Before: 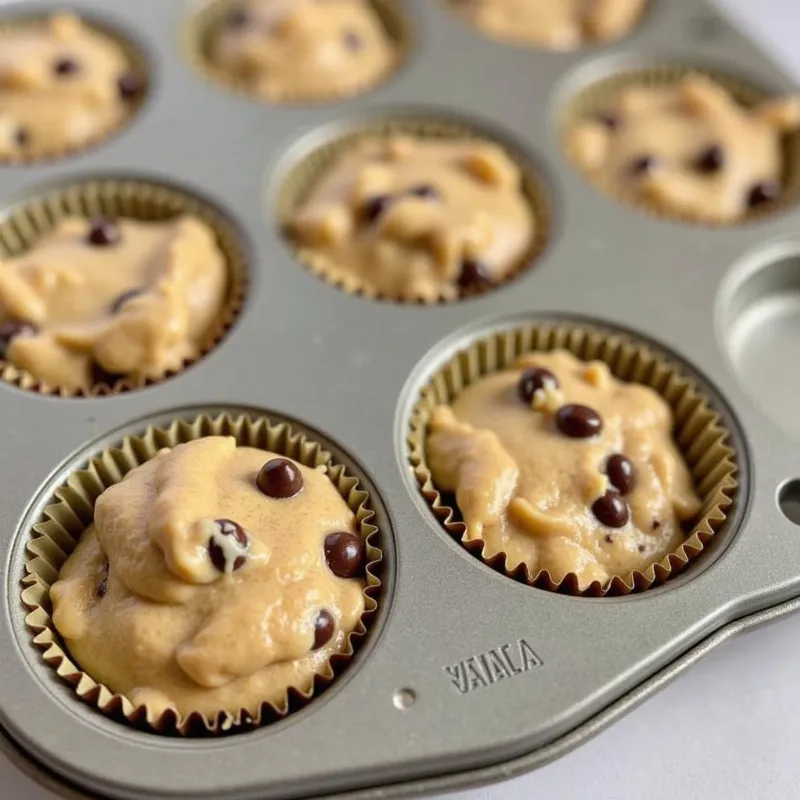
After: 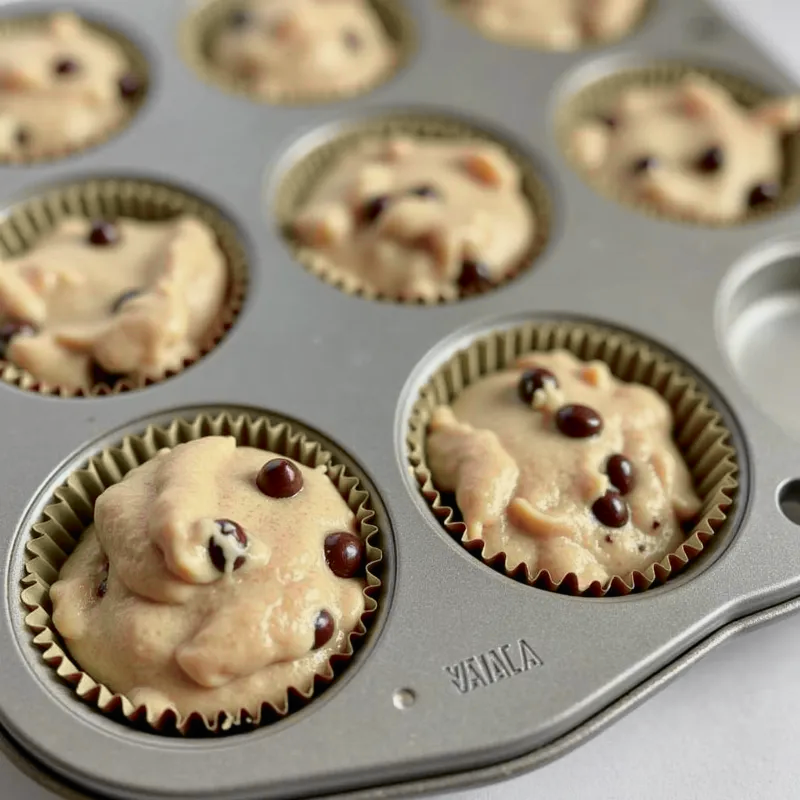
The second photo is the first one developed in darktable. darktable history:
tone curve: curves: ch0 [(0, 0) (0.058, 0.037) (0.214, 0.183) (0.304, 0.288) (0.561, 0.554) (0.687, 0.677) (0.768, 0.768) (0.858, 0.861) (0.987, 0.945)]; ch1 [(0, 0) (0.172, 0.123) (0.312, 0.296) (0.432, 0.448) (0.471, 0.469) (0.502, 0.5) (0.521, 0.505) (0.565, 0.569) (0.663, 0.663) (0.703, 0.721) (0.857, 0.917) (1, 1)]; ch2 [(0, 0) (0.411, 0.424) (0.485, 0.497) (0.502, 0.5) (0.517, 0.511) (0.556, 0.562) (0.626, 0.594) (0.709, 0.661) (1, 1)], color space Lab, independent channels, preserve colors none
